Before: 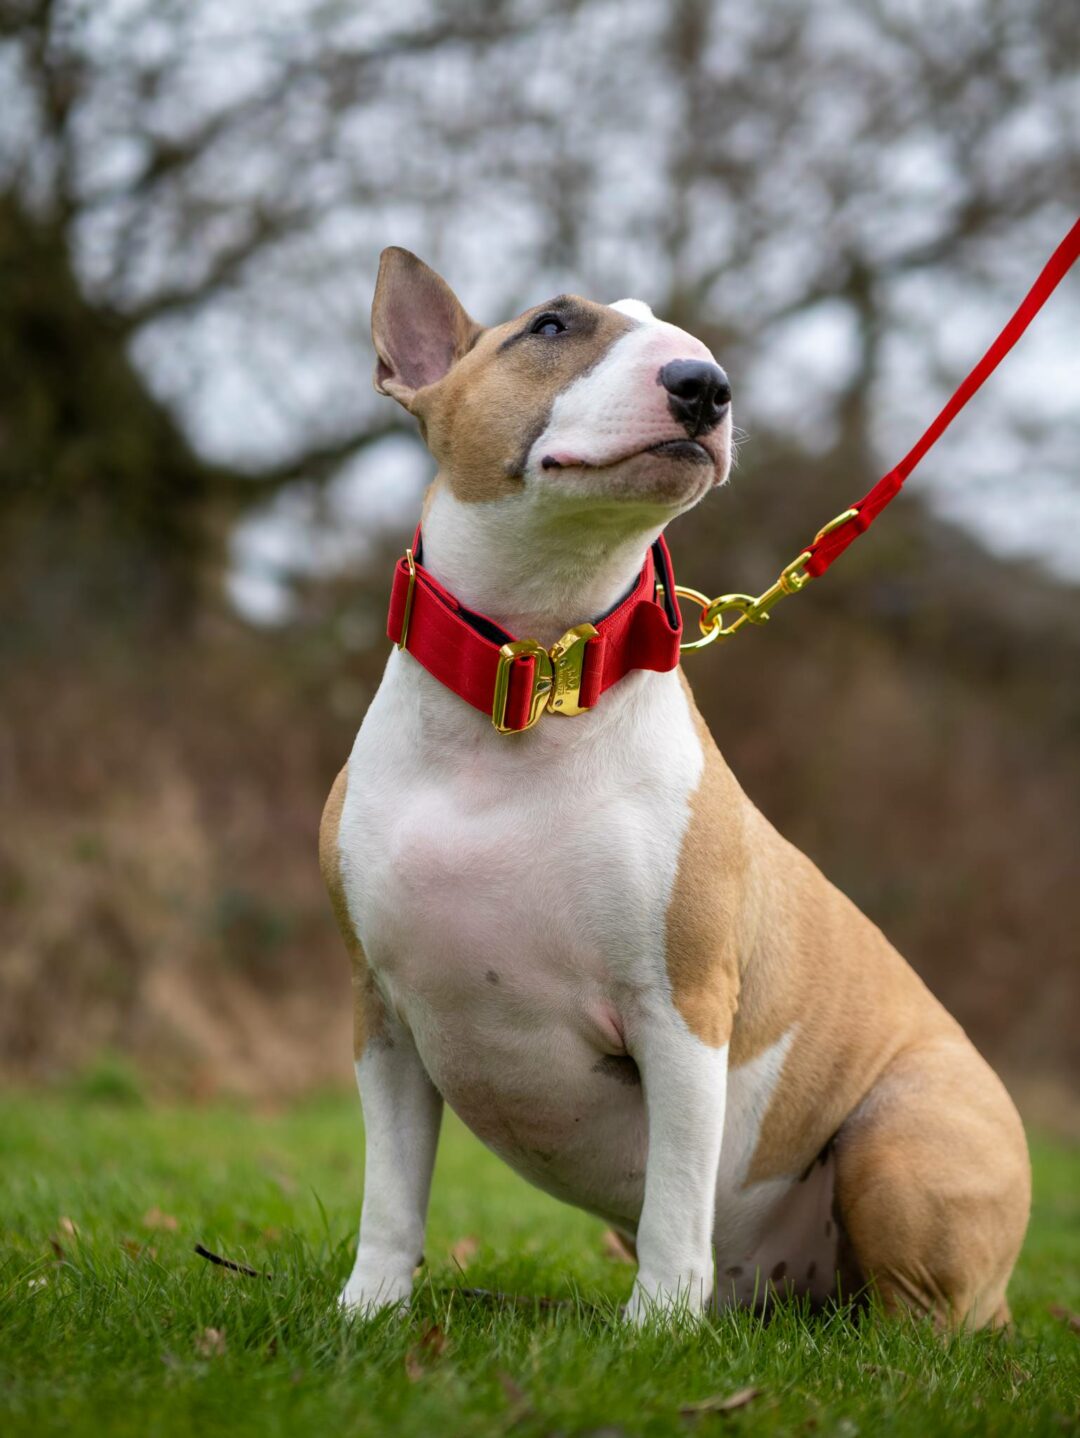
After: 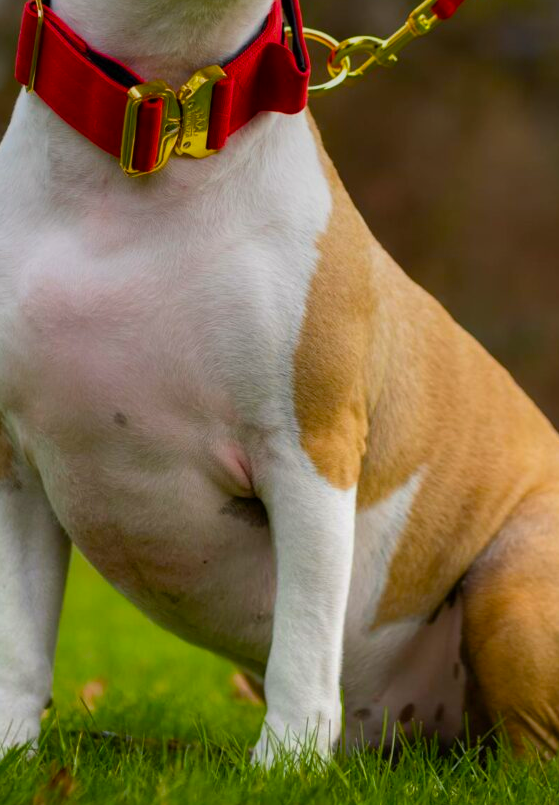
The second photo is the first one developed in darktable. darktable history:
graduated density: on, module defaults
color balance rgb: linear chroma grading › global chroma 15%, perceptual saturation grading › global saturation 30%
crop: left 34.479%, top 38.822%, right 13.718%, bottom 5.172%
